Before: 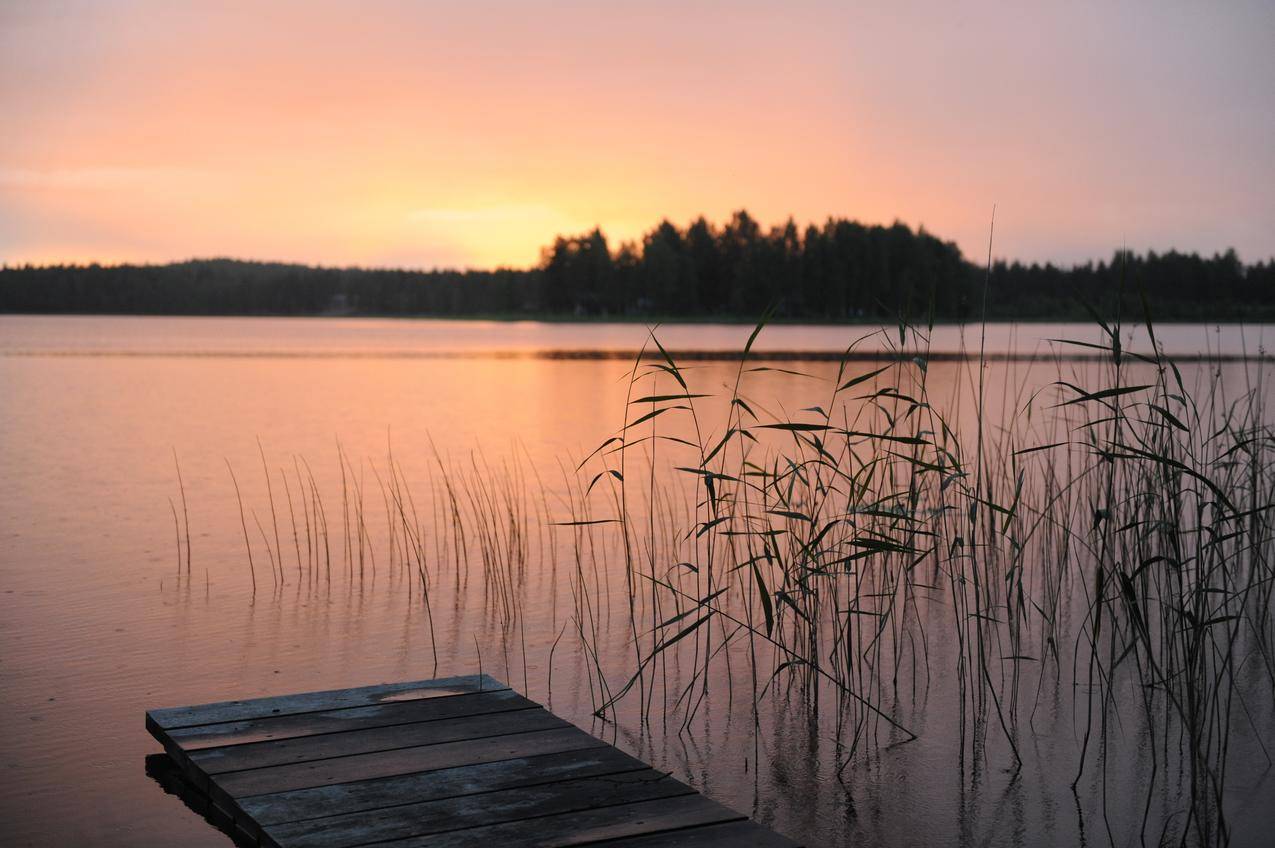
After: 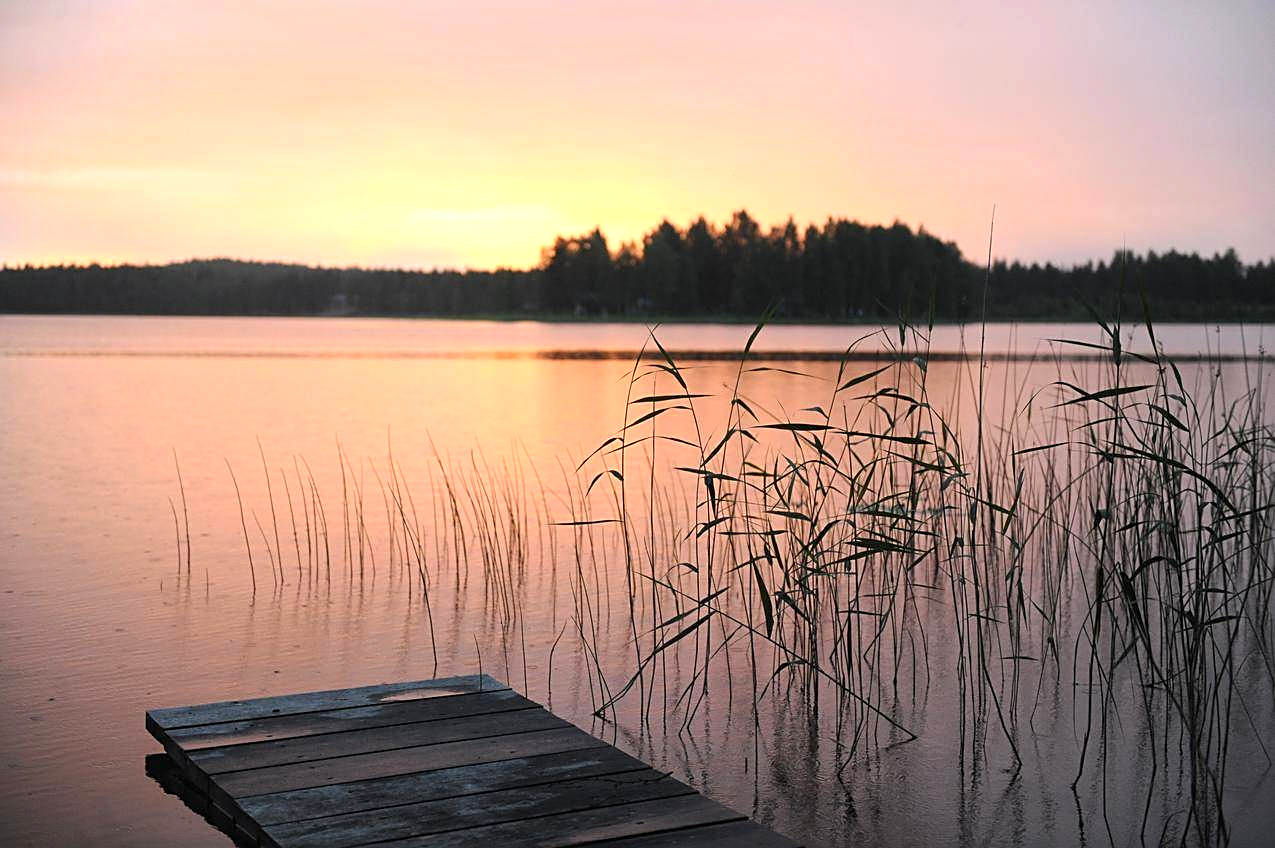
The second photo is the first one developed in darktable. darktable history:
exposure: exposure 0.559 EV, compensate exposure bias true, compensate highlight preservation false
sharpen: on, module defaults
